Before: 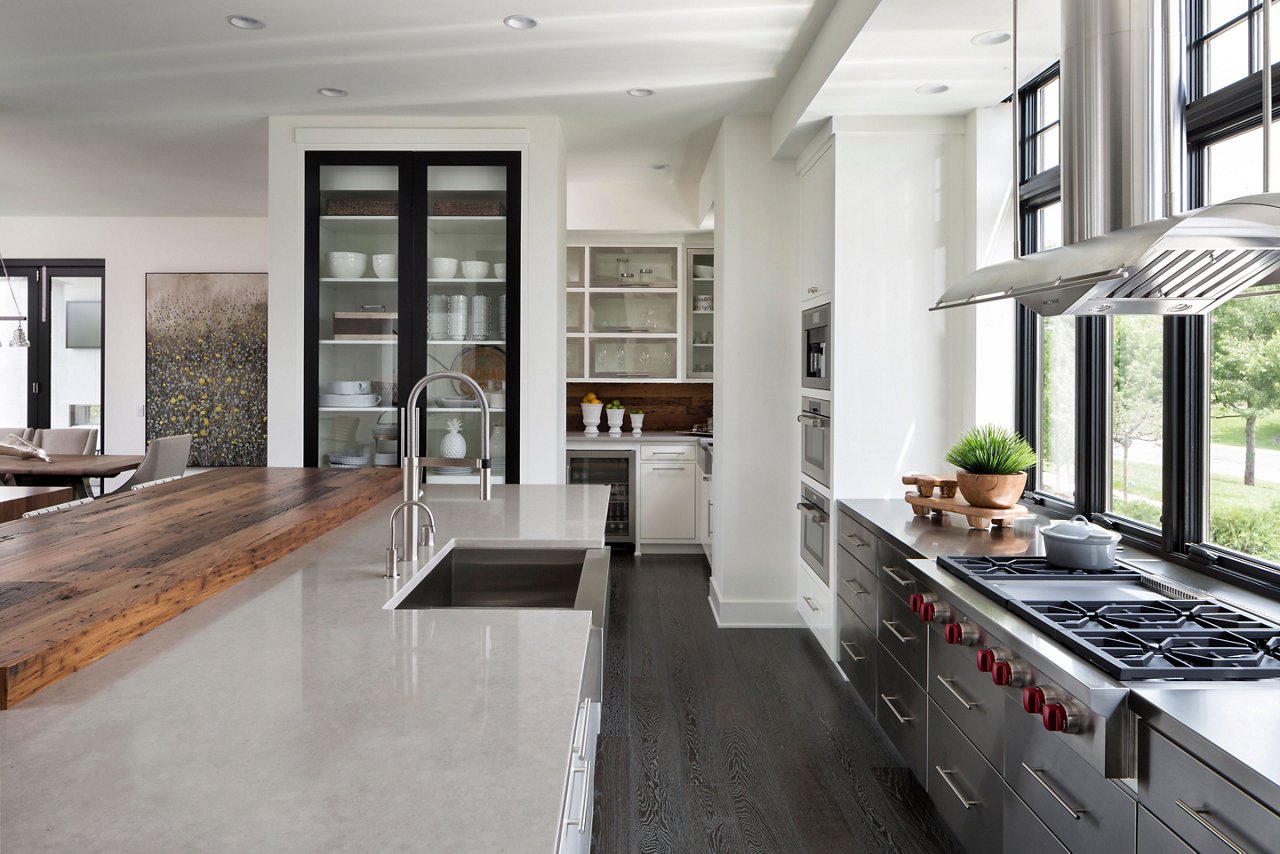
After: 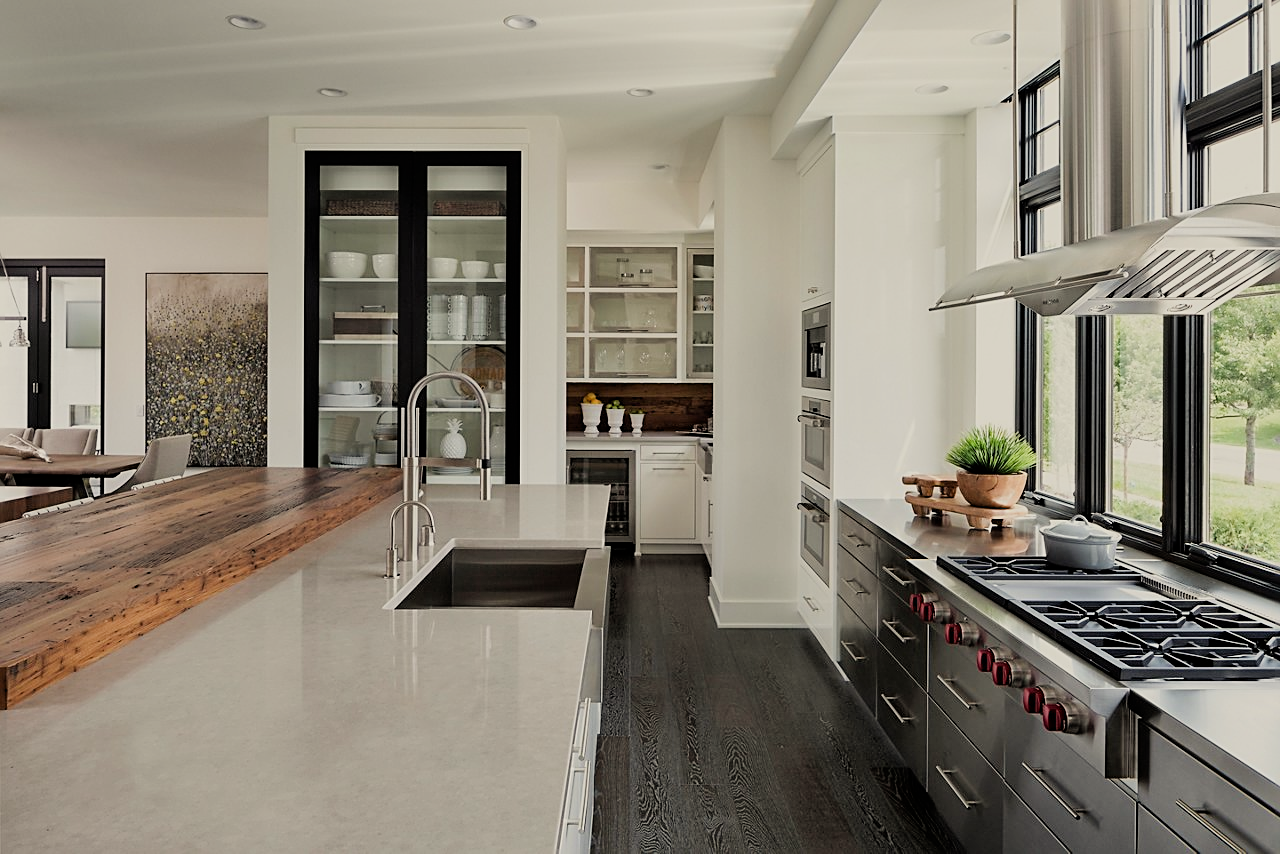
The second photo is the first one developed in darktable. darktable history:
white balance: red 1.029, blue 0.92
filmic rgb: black relative exposure -7.65 EV, white relative exposure 4.56 EV, hardness 3.61
sharpen: on, module defaults
